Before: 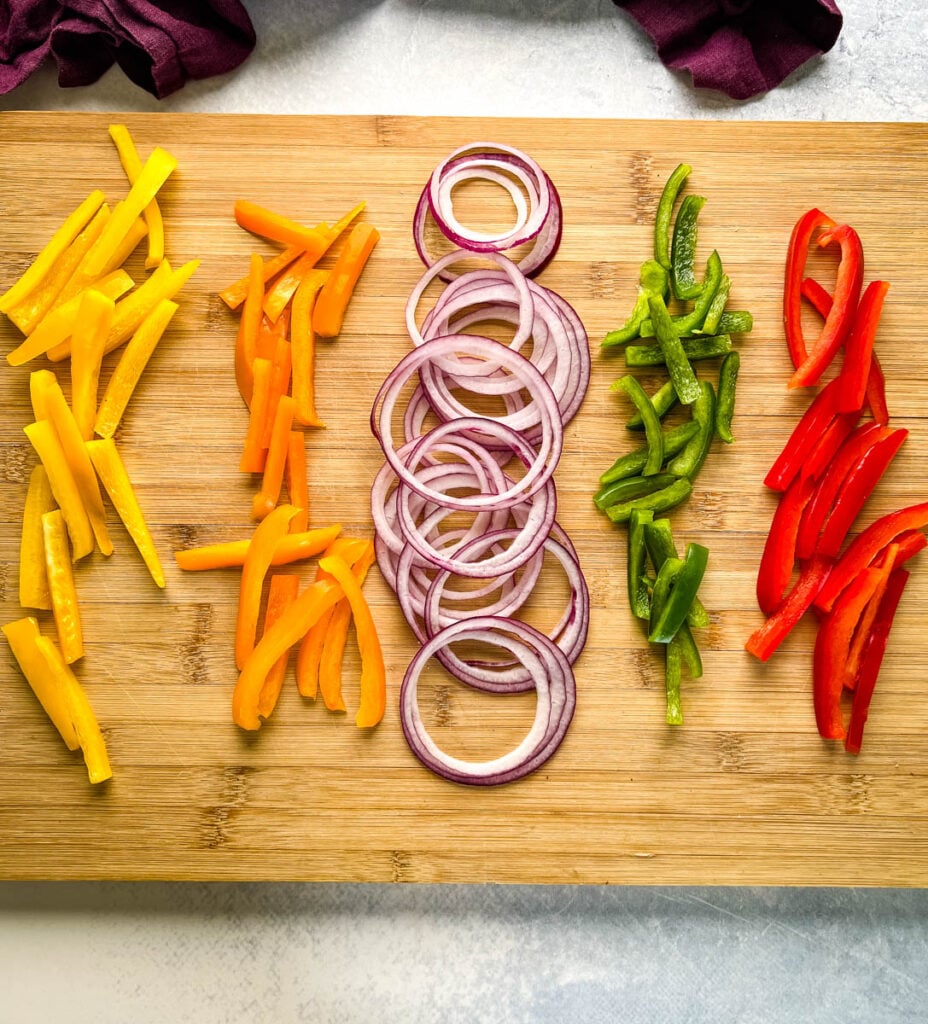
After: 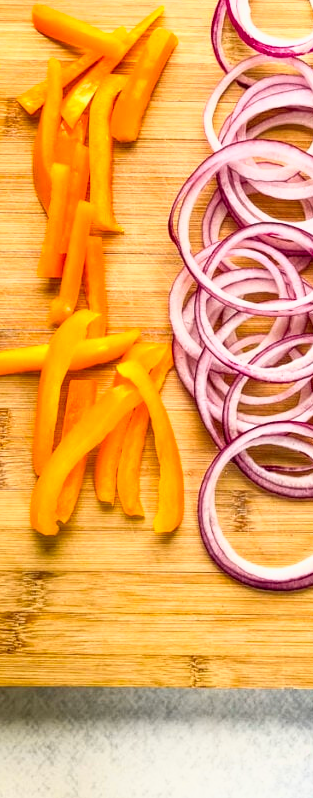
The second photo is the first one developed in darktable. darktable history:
crop and rotate: left 21.828%, top 19.076%, right 44.34%, bottom 2.975%
tone curve: curves: ch0 [(0, 0) (0.051, 0.047) (0.102, 0.099) (0.236, 0.249) (0.429, 0.473) (0.67, 0.755) (0.875, 0.948) (1, 0.985)]; ch1 [(0, 0) (0.339, 0.298) (0.402, 0.363) (0.453, 0.413) (0.485, 0.469) (0.494, 0.493) (0.504, 0.502) (0.515, 0.526) (0.563, 0.591) (0.597, 0.639) (0.834, 0.888) (1, 1)]; ch2 [(0, 0) (0.362, 0.353) (0.425, 0.439) (0.501, 0.501) (0.537, 0.538) (0.58, 0.59) (0.642, 0.669) (0.773, 0.856) (1, 1)], color space Lab, independent channels, preserve colors none
